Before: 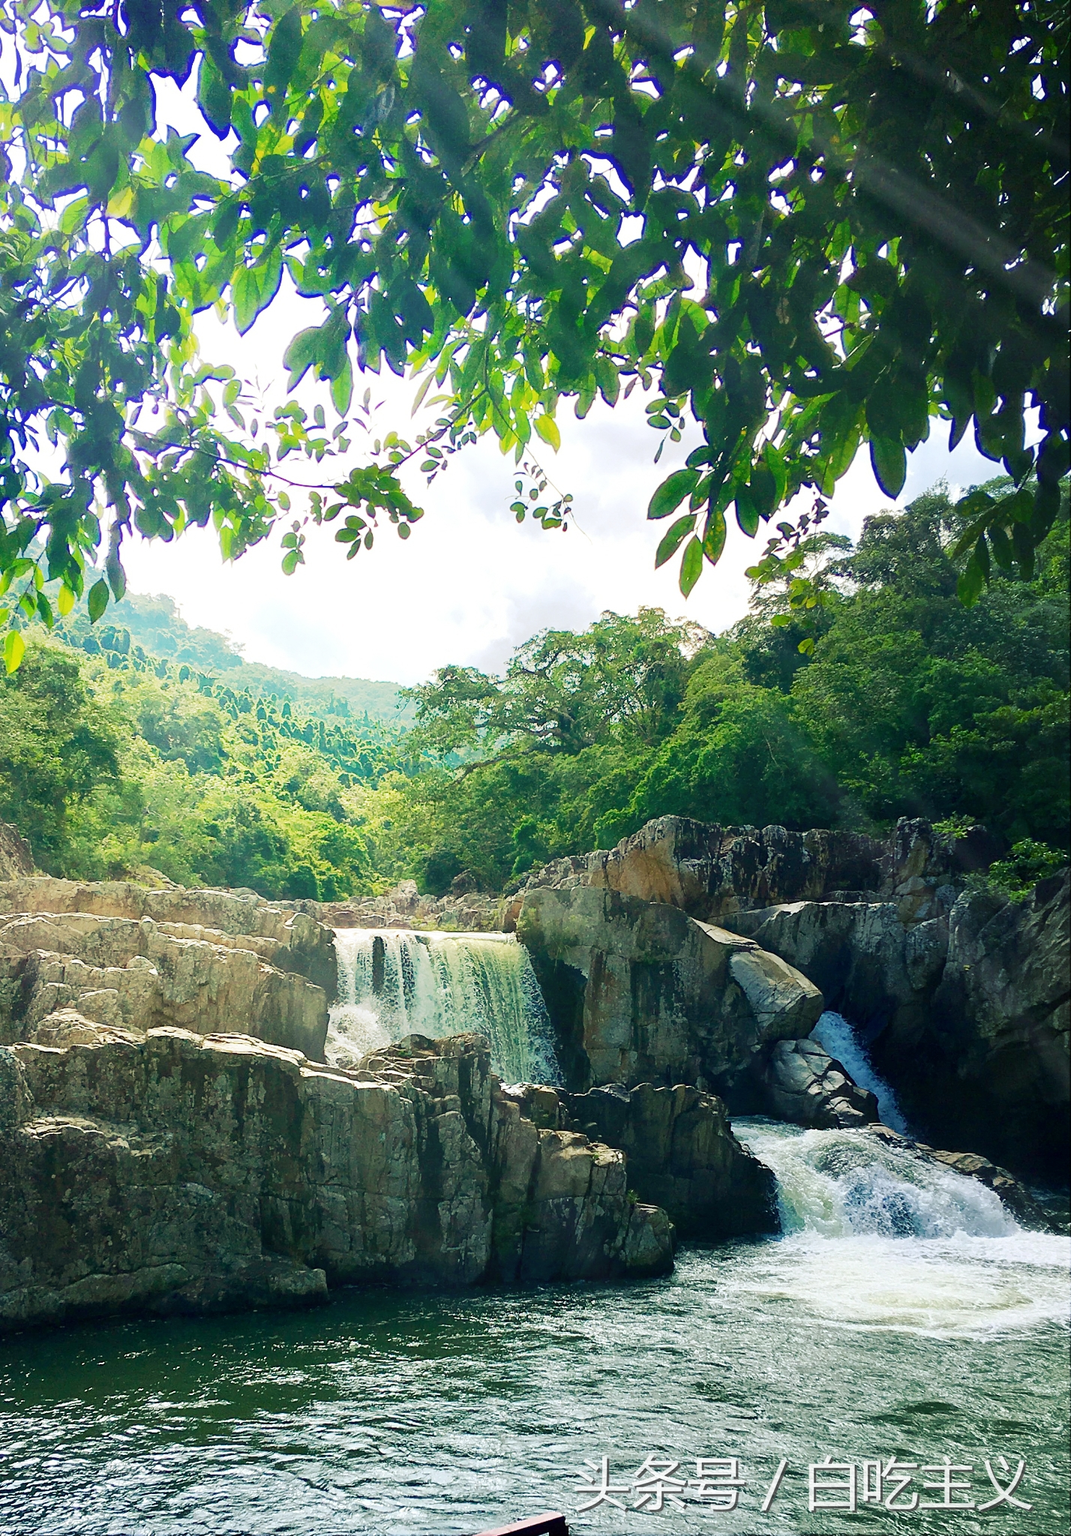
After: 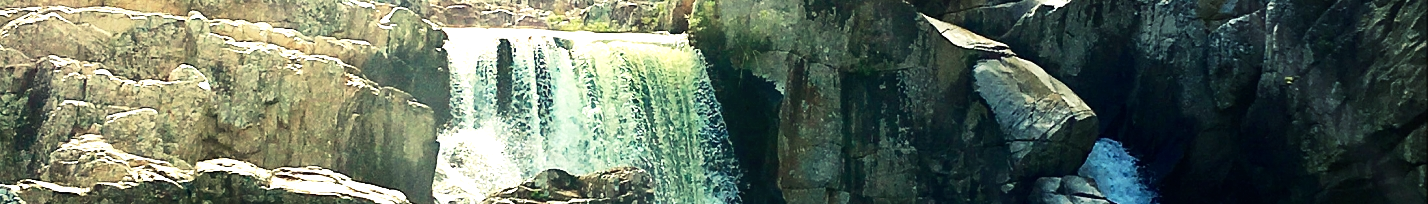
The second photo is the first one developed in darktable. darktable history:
tone equalizer: -8 EV -0.75 EV, -7 EV -0.7 EV, -6 EV -0.6 EV, -5 EV -0.4 EV, -3 EV 0.4 EV, -2 EV 0.6 EV, -1 EV 0.7 EV, +0 EV 0.75 EV, edges refinement/feathering 500, mask exposure compensation -1.57 EV, preserve details no
crop and rotate: top 59.084%, bottom 30.916%
